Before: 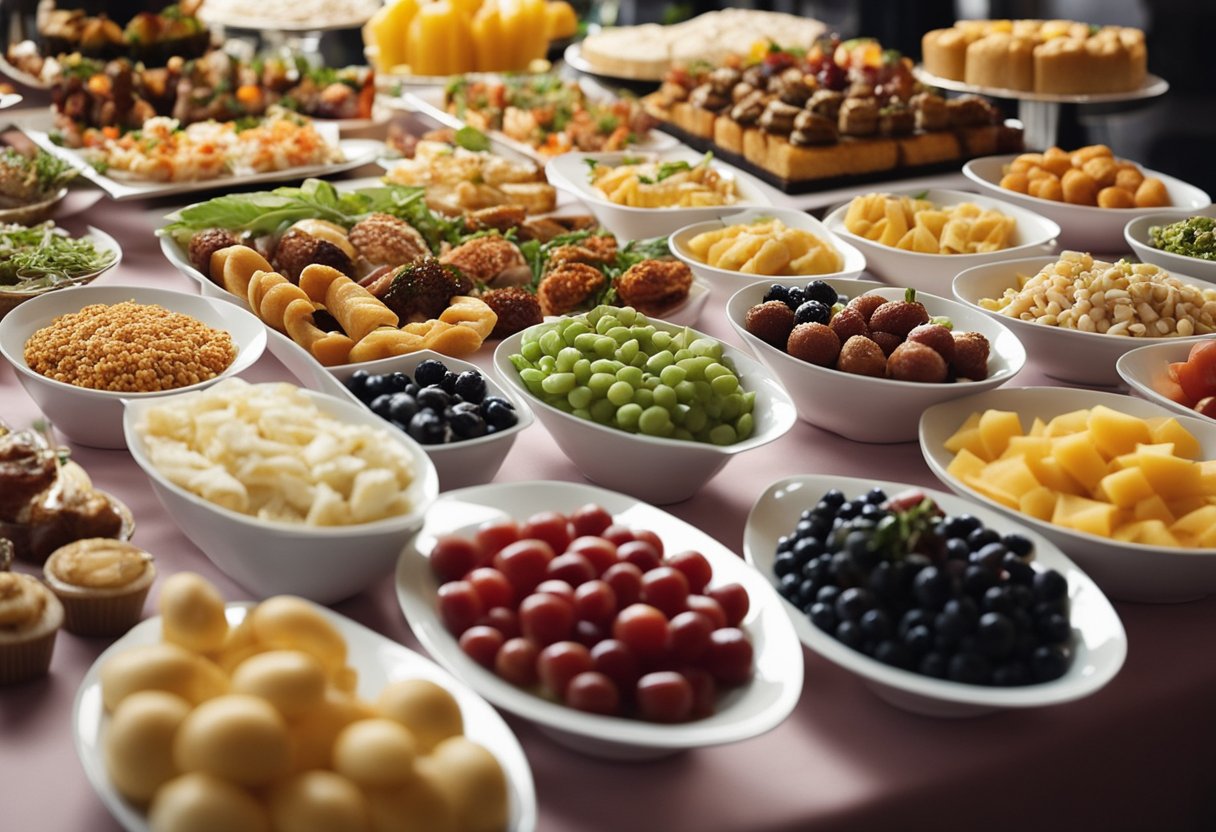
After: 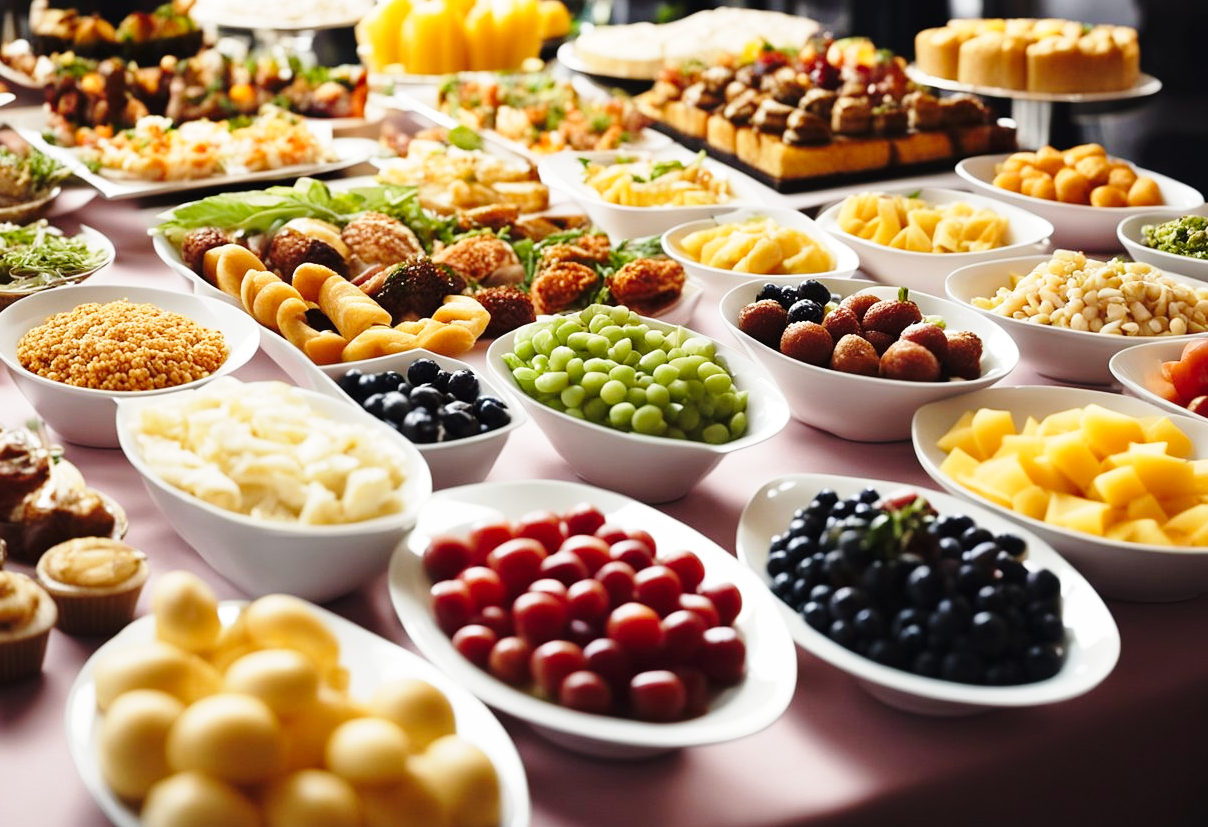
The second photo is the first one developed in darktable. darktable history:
tone equalizer: on, module defaults
crop and rotate: left 0.614%, top 0.179%, bottom 0.309%
base curve: curves: ch0 [(0, 0) (0.028, 0.03) (0.121, 0.232) (0.46, 0.748) (0.859, 0.968) (1, 1)], preserve colors none
